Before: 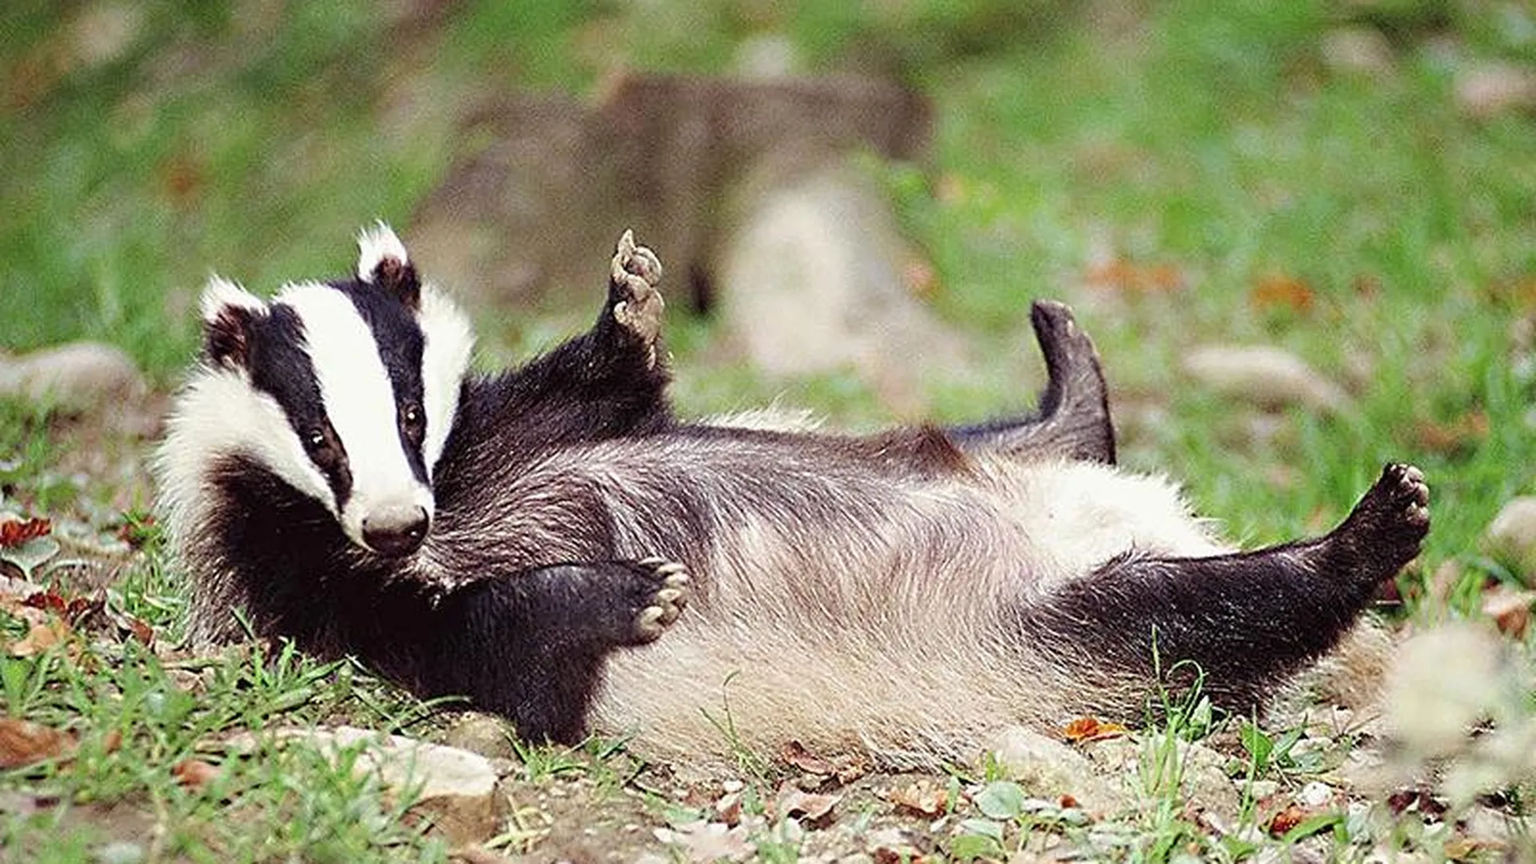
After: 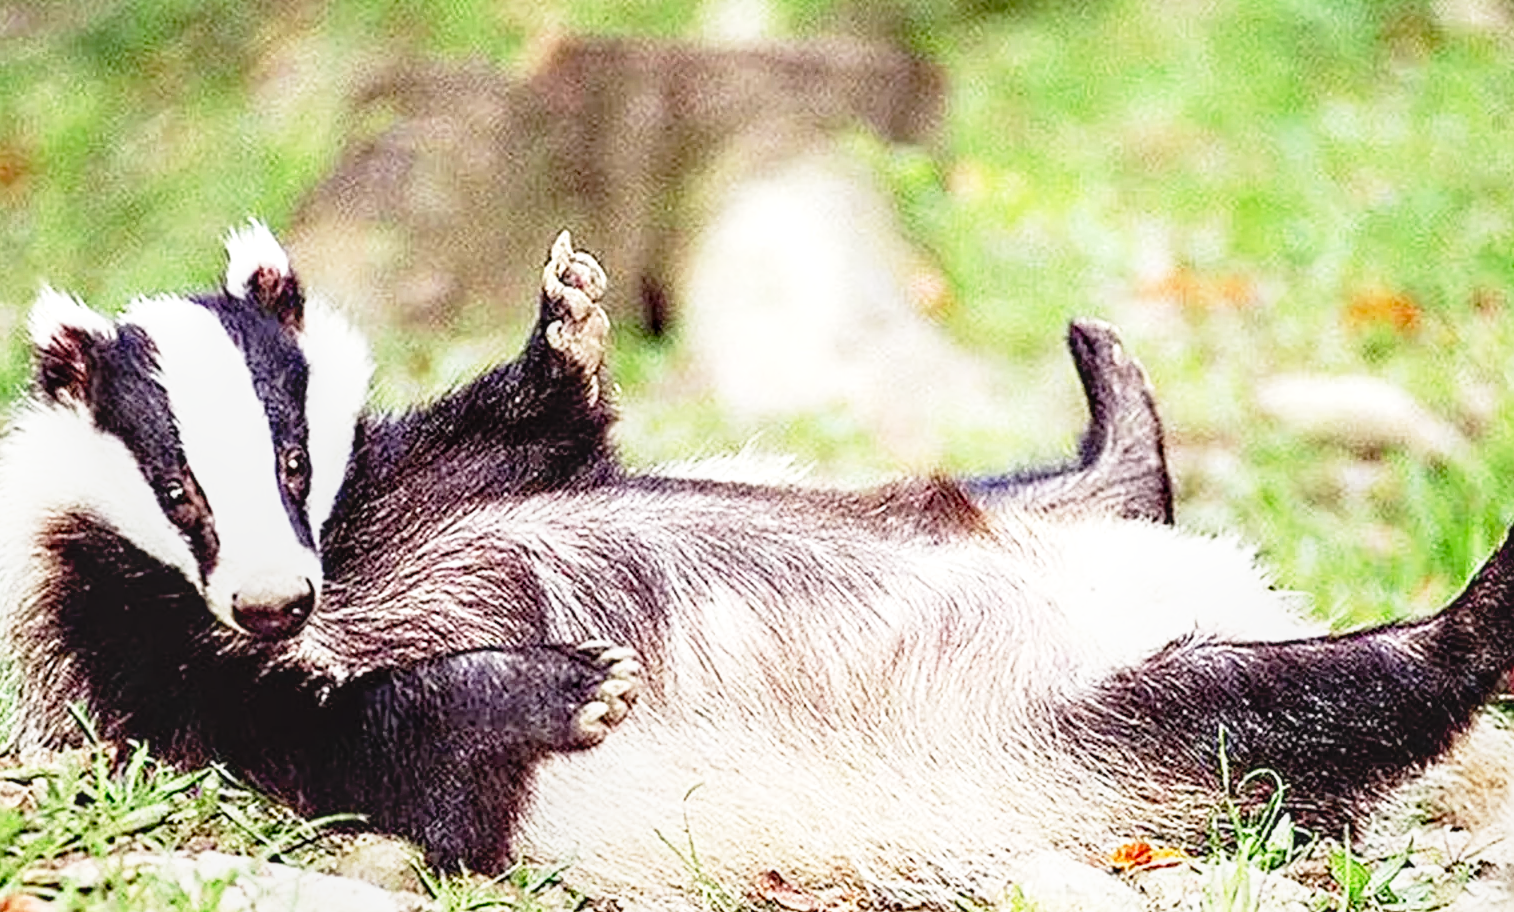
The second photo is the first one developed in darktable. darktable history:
crop: left 11.546%, top 5.193%, right 9.599%, bottom 10.355%
local contrast: on, module defaults
base curve: curves: ch0 [(0, 0) (0.012, 0.01) (0.073, 0.168) (0.31, 0.711) (0.645, 0.957) (1, 1)], preserve colors none
color correction: highlights b* 0.037
